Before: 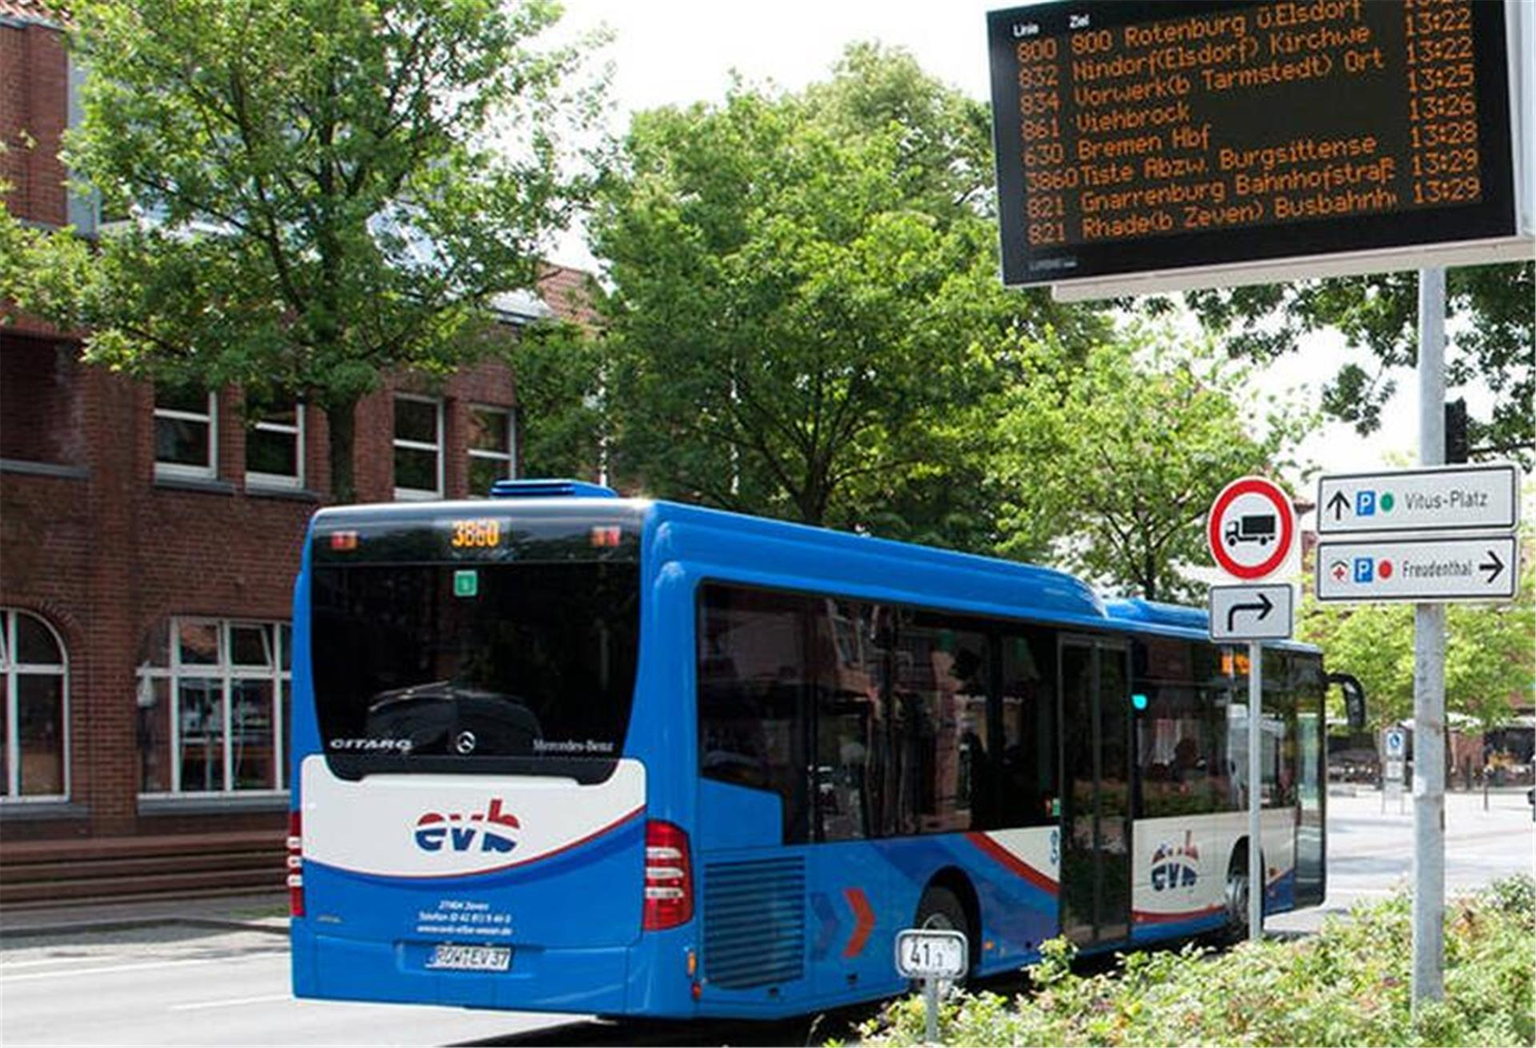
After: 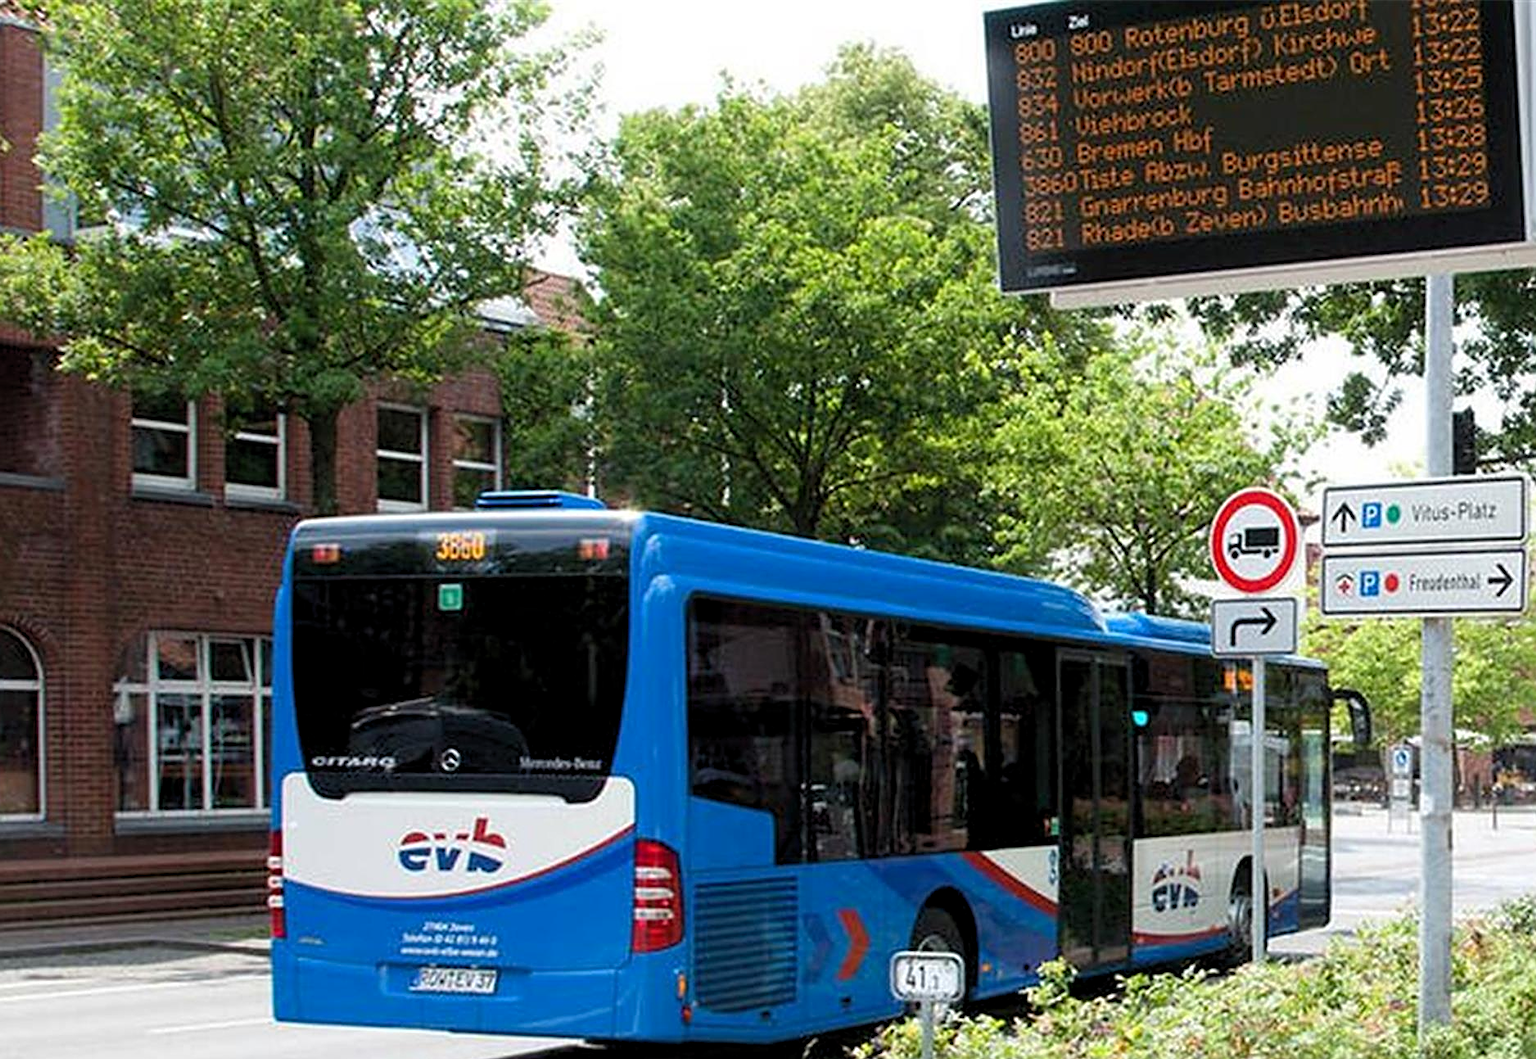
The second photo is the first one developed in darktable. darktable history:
crop and rotate: left 1.696%, right 0.584%, bottom 1.215%
sharpen: on, module defaults
levels: levels [0.018, 0.493, 1]
